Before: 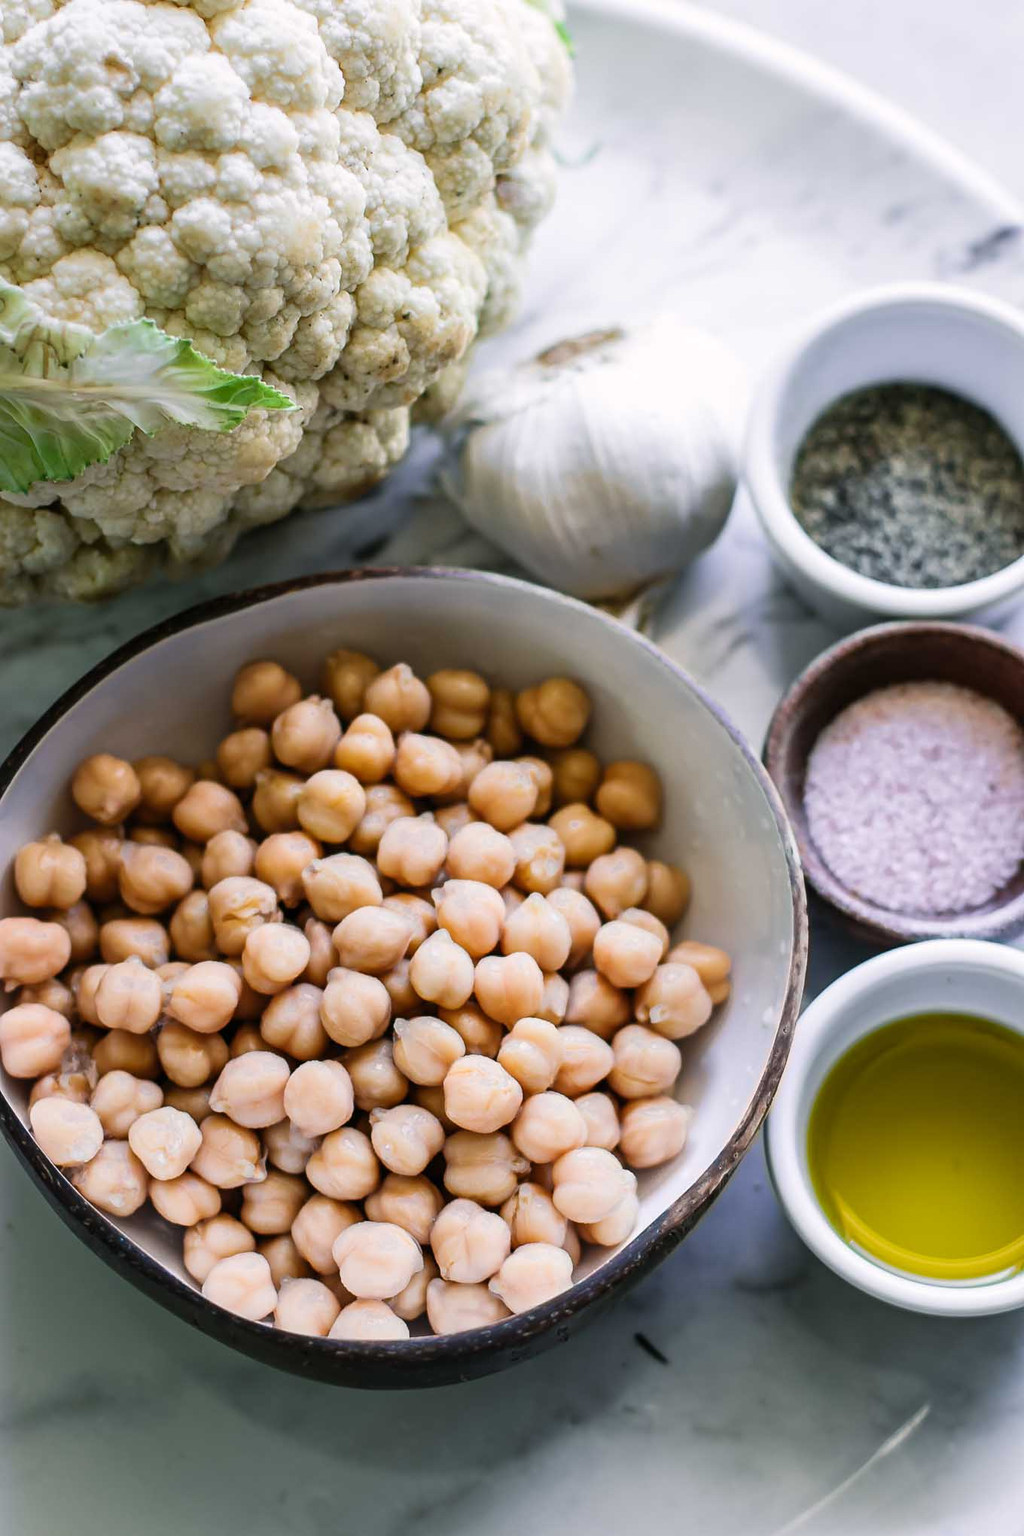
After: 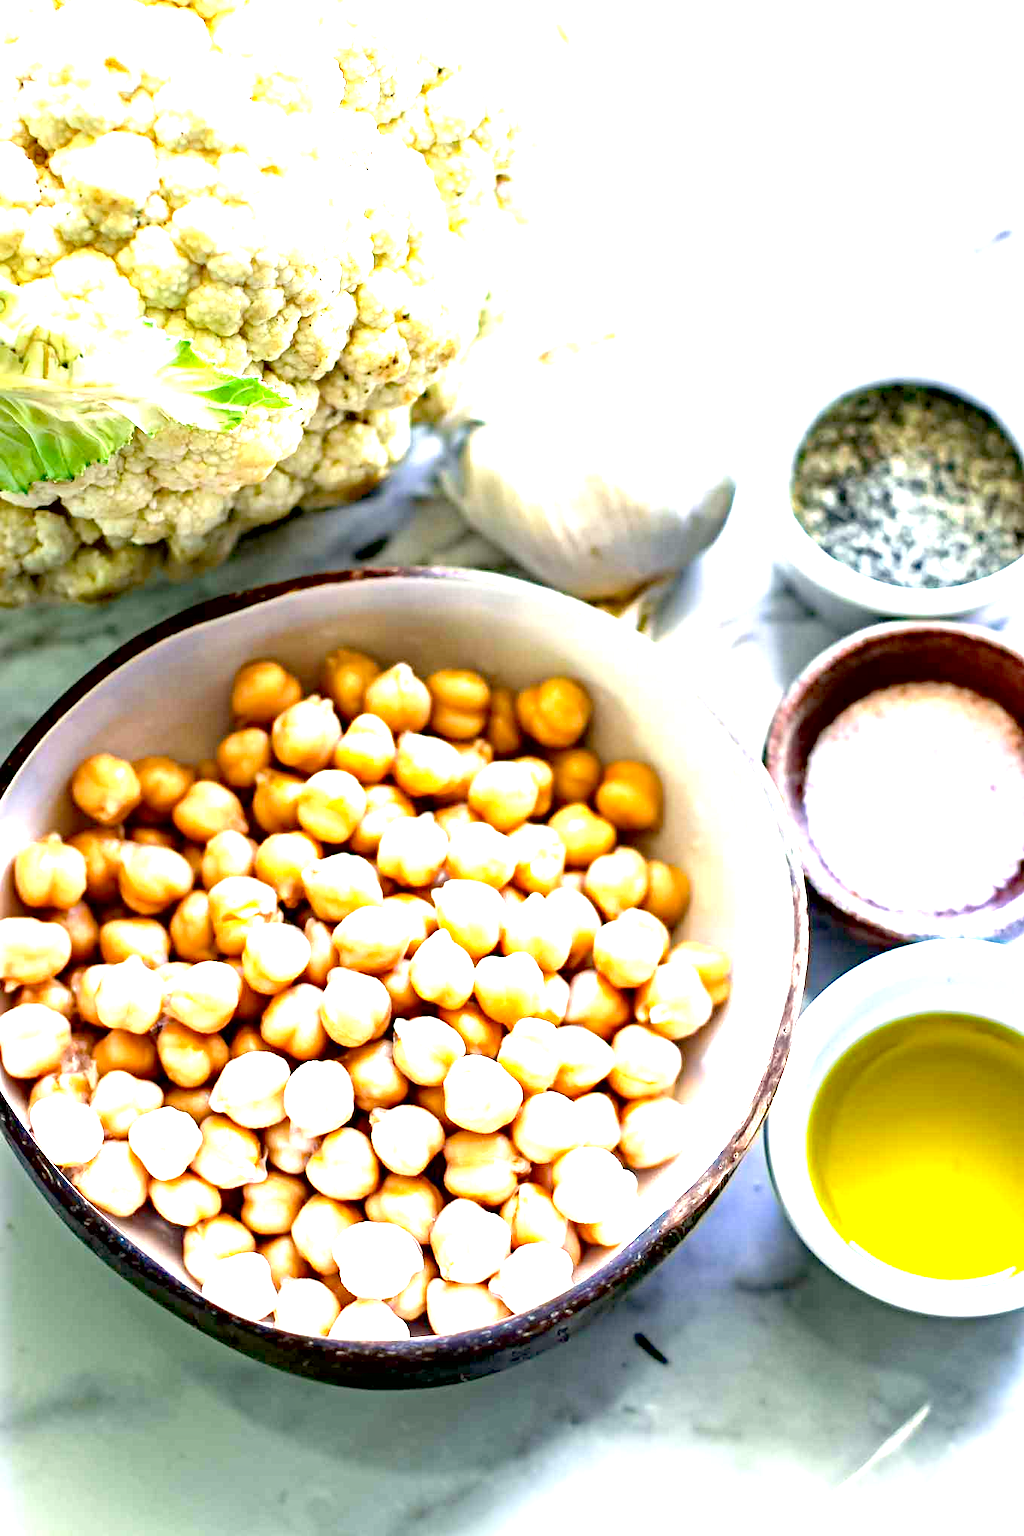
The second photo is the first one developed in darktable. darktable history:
color correction: highlights a* -0.95, highlights b* 4.5, shadows a* 3.55
exposure: black level correction 0.005, exposure 2.084 EV, compensate highlight preservation false
contrast brightness saturation: contrast 0.04, saturation 0.07
haze removal: strength 0.29, distance 0.25, compatibility mode true, adaptive false
